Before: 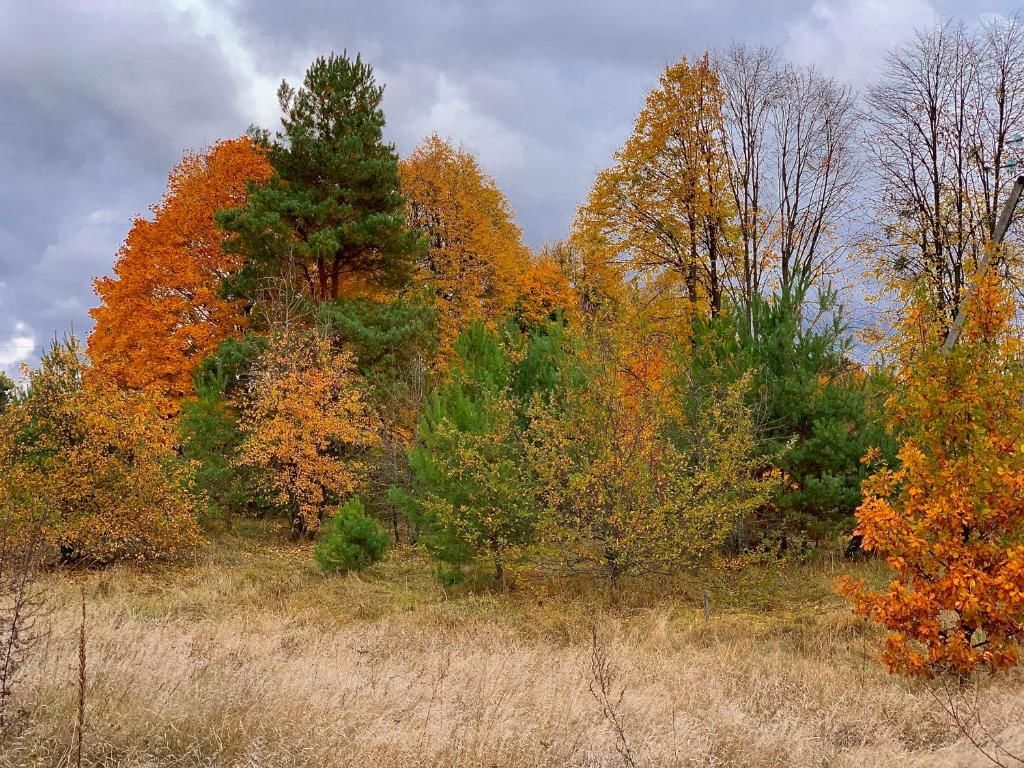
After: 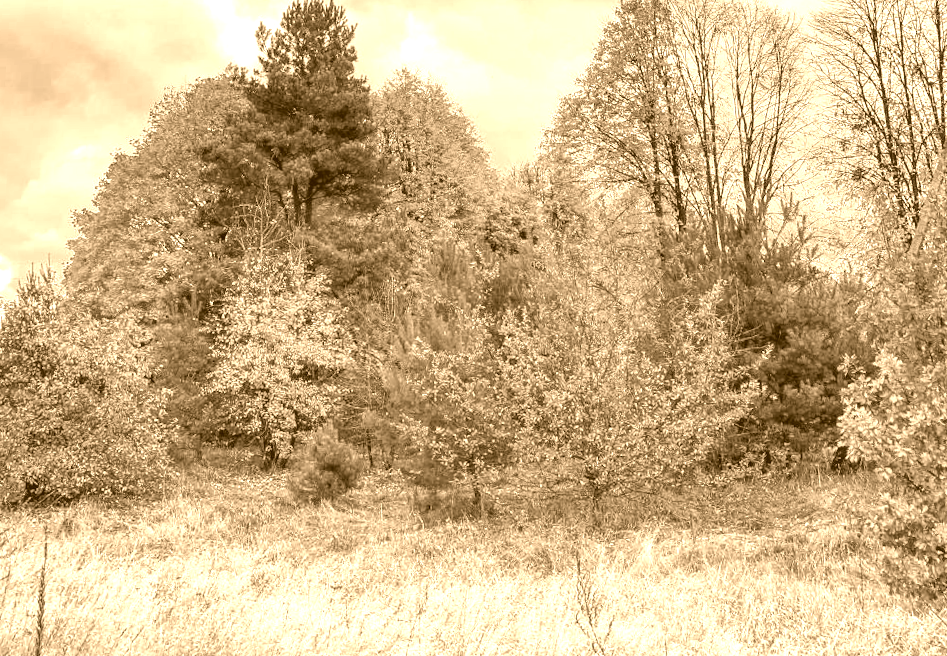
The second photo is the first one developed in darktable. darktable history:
rotate and perspective: rotation -1.68°, lens shift (vertical) -0.146, crop left 0.049, crop right 0.912, crop top 0.032, crop bottom 0.96
colorize: hue 28.8°, source mix 100%
local contrast: highlights 60%, shadows 60%, detail 160%
crop and rotate: top 5.609%, bottom 5.609%
